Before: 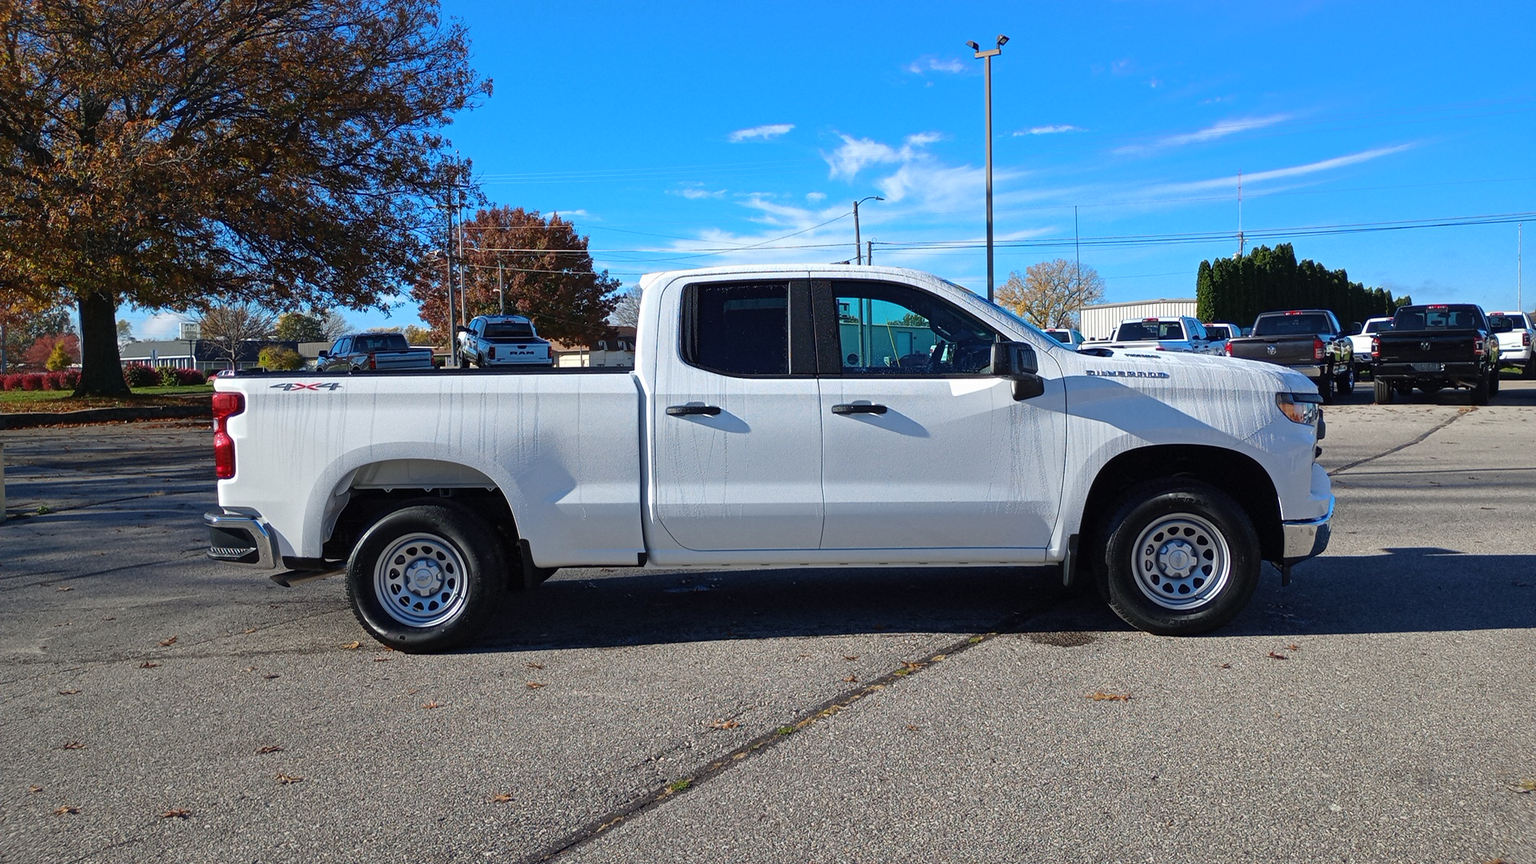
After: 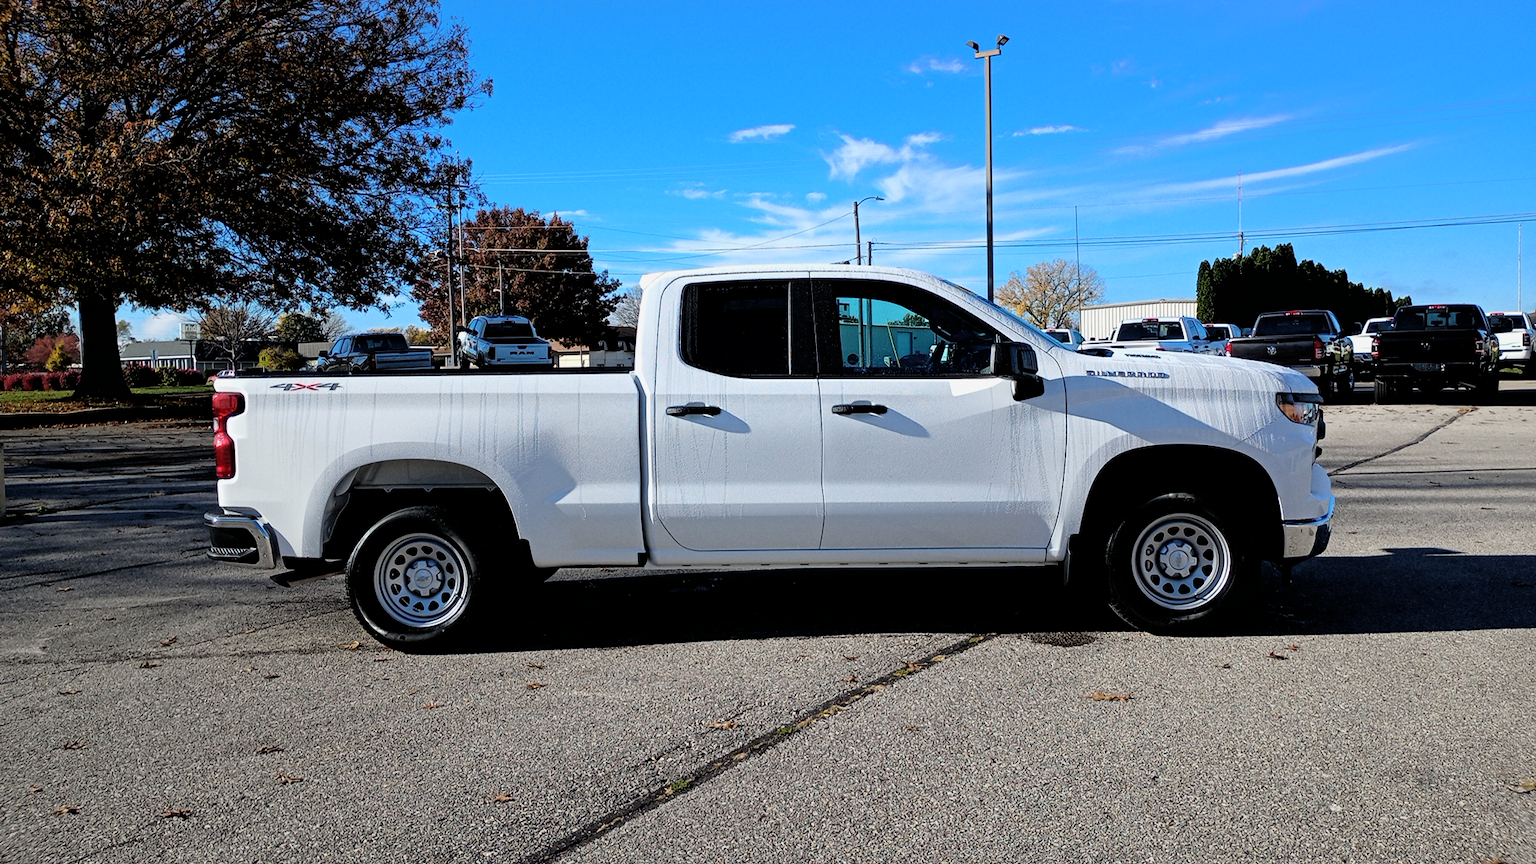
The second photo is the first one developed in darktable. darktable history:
filmic rgb: black relative exposure -3.96 EV, white relative exposure 2.98 EV, hardness 3, contrast 1.389, color science v6 (2022)
